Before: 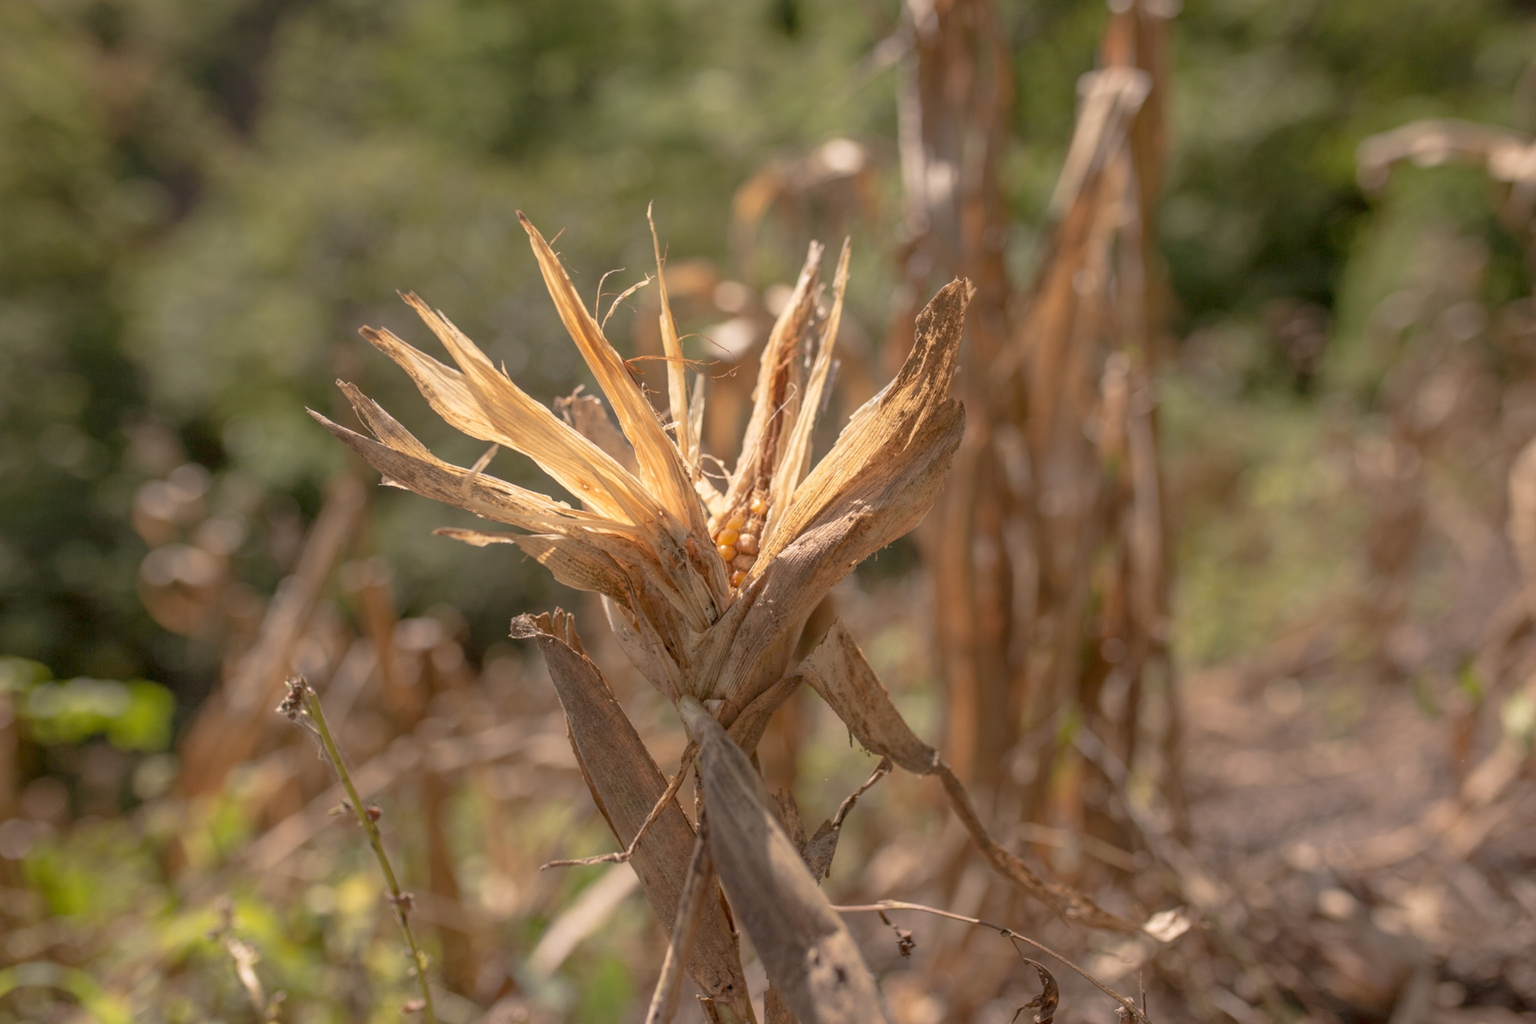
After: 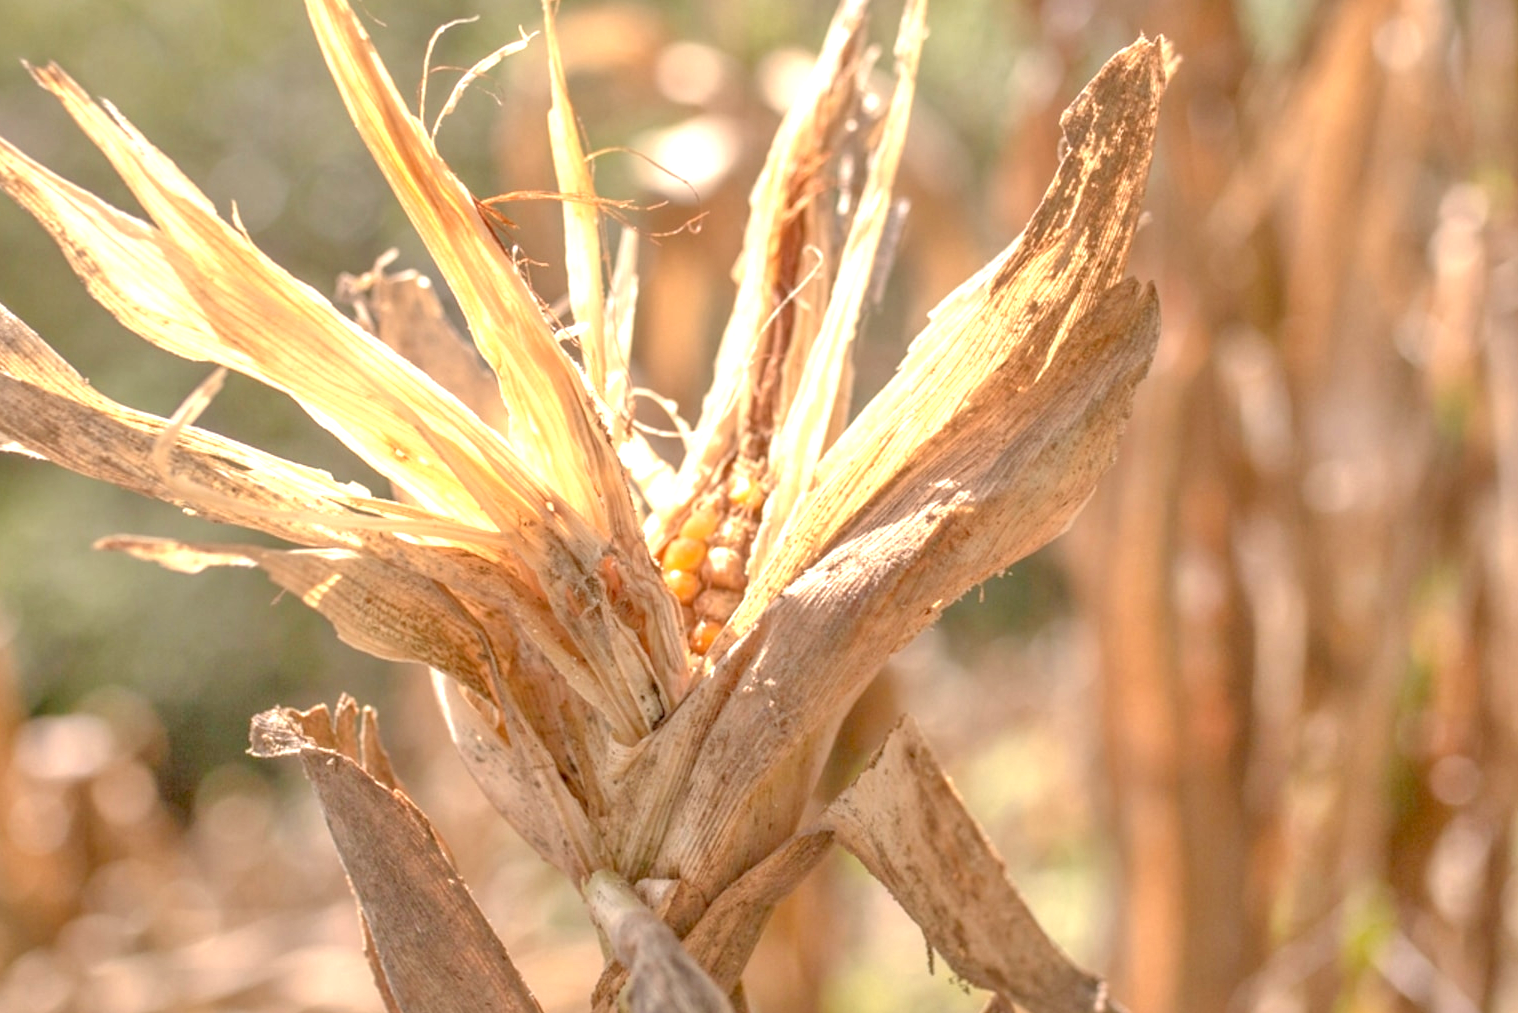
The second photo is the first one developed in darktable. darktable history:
crop: left 25.098%, top 25.427%, right 25.456%, bottom 25.087%
exposure: exposure 0.948 EV, compensate highlight preservation false
tone equalizer: -7 EV 0.161 EV, -6 EV 0.592 EV, -5 EV 1.12 EV, -4 EV 1.32 EV, -3 EV 1.16 EV, -2 EV 0.6 EV, -1 EV 0.161 EV, mask exposure compensation -0.497 EV
local contrast: on, module defaults
